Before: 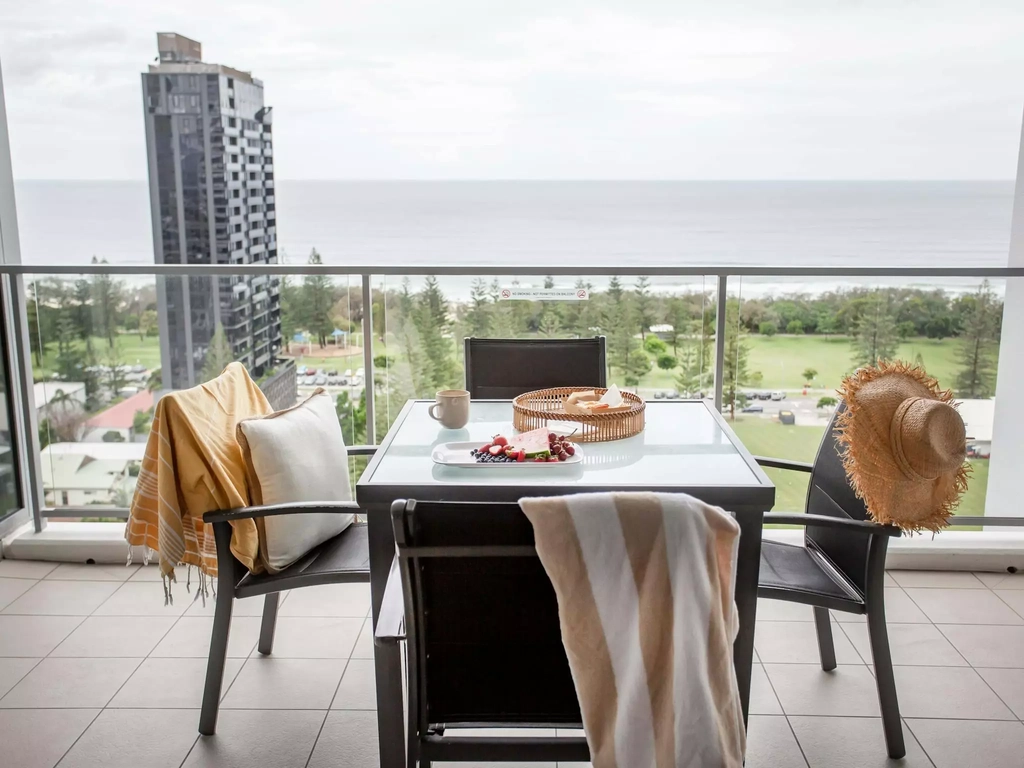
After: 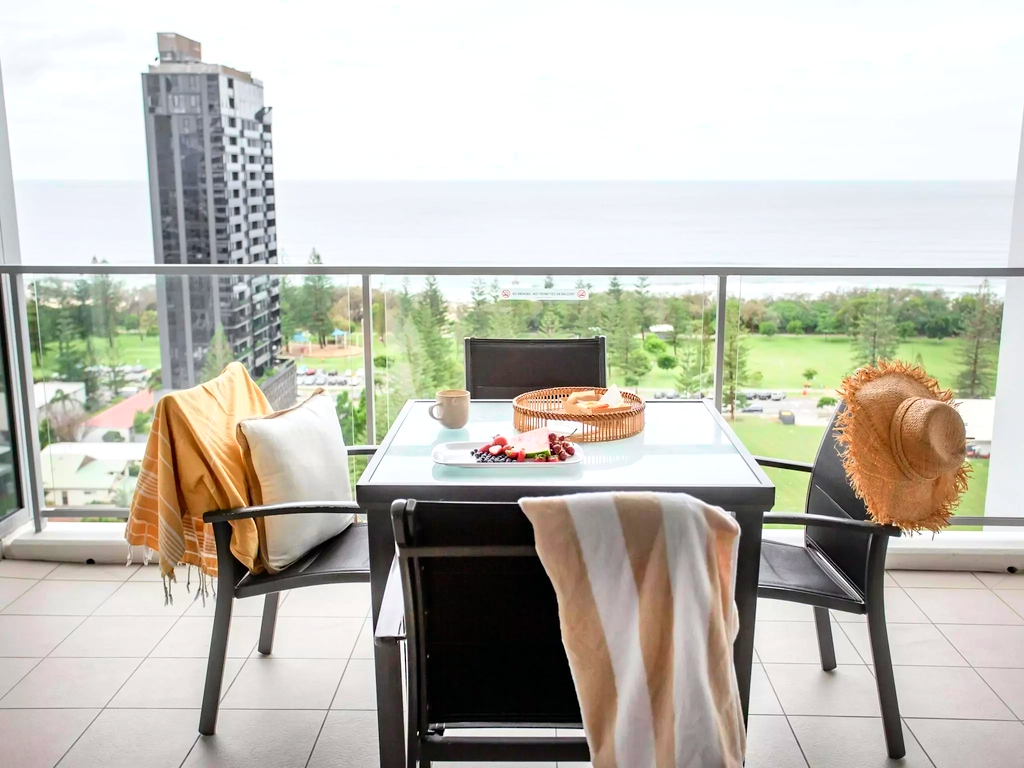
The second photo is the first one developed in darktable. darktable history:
sharpen: radius 5.325, amount 0.312, threshold 26.433
base curve: curves: ch0 [(0, 0) (0.303, 0.277) (1, 1)]
exposure: exposure 0.2 EV, compensate highlight preservation false
tone curve: curves: ch0 [(0, 0) (0.051, 0.047) (0.102, 0.099) (0.228, 0.262) (0.446, 0.527) (0.695, 0.778) (0.908, 0.946) (1, 1)]; ch1 [(0, 0) (0.339, 0.298) (0.402, 0.363) (0.453, 0.413) (0.485, 0.469) (0.494, 0.493) (0.504, 0.501) (0.525, 0.533) (0.563, 0.591) (0.597, 0.631) (1, 1)]; ch2 [(0, 0) (0.48, 0.48) (0.504, 0.5) (0.539, 0.554) (0.59, 0.628) (0.642, 0.682) (0.824, 0.815) (1, 1)], color space Lab, independent channels, preserve colors none
